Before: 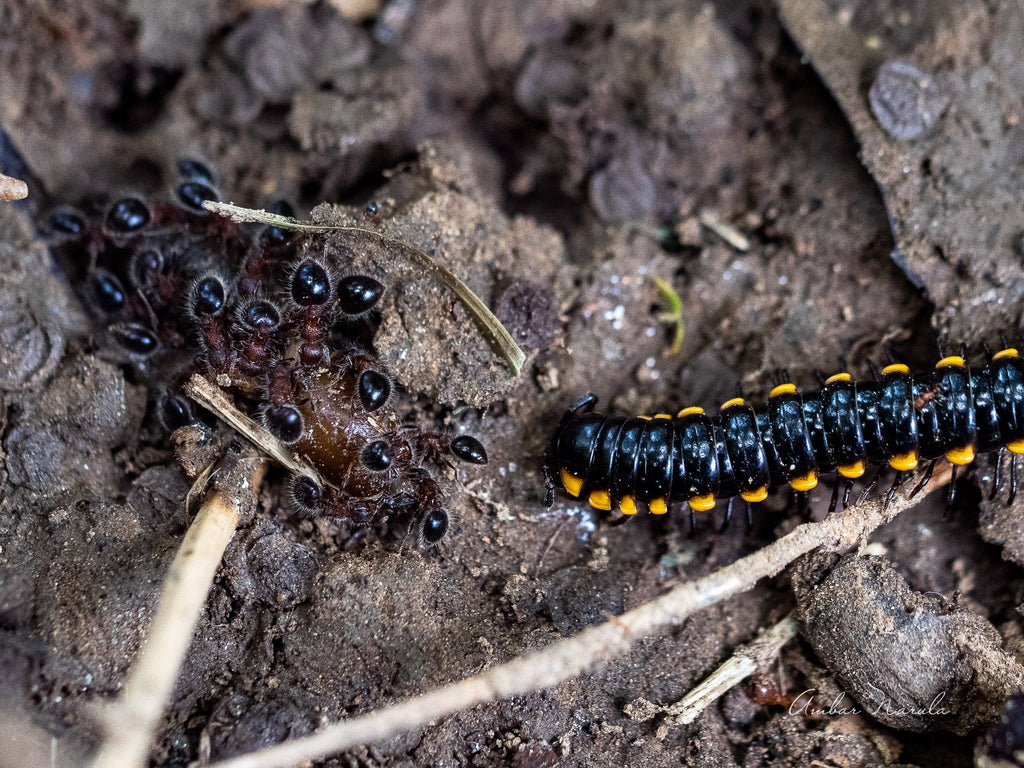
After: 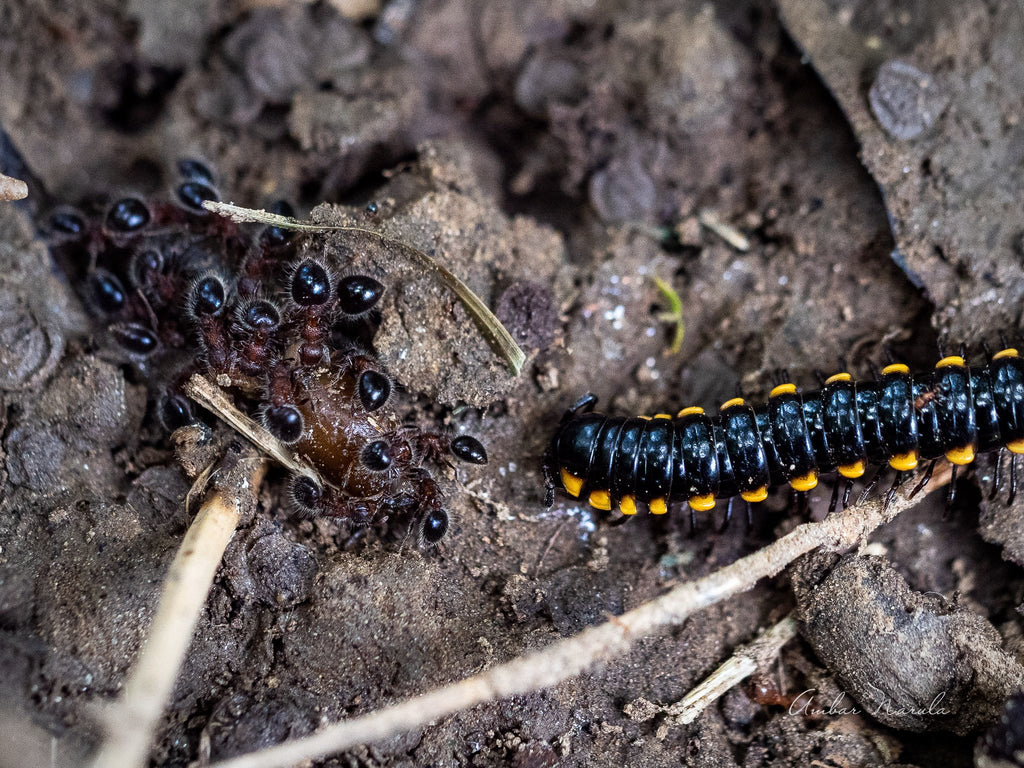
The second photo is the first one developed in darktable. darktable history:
base curve: curves: ch0 [(0, 0) (0.283, 0.295) (1, 1)], preserve colors none
vignetting: fall-off start 84.8%, fall-off radius 79.54%, width/height ratio 1.22
